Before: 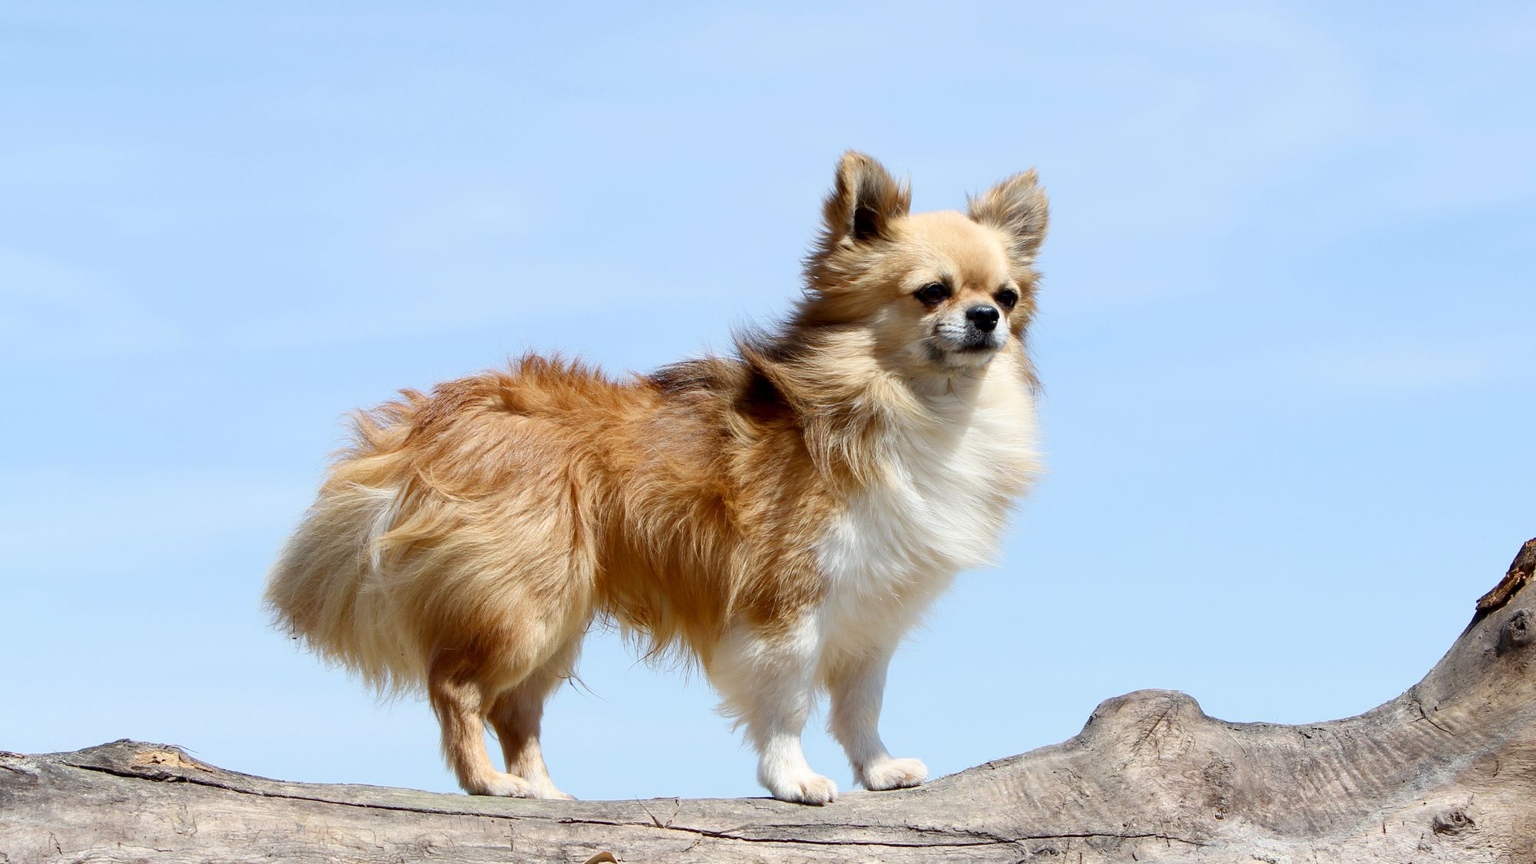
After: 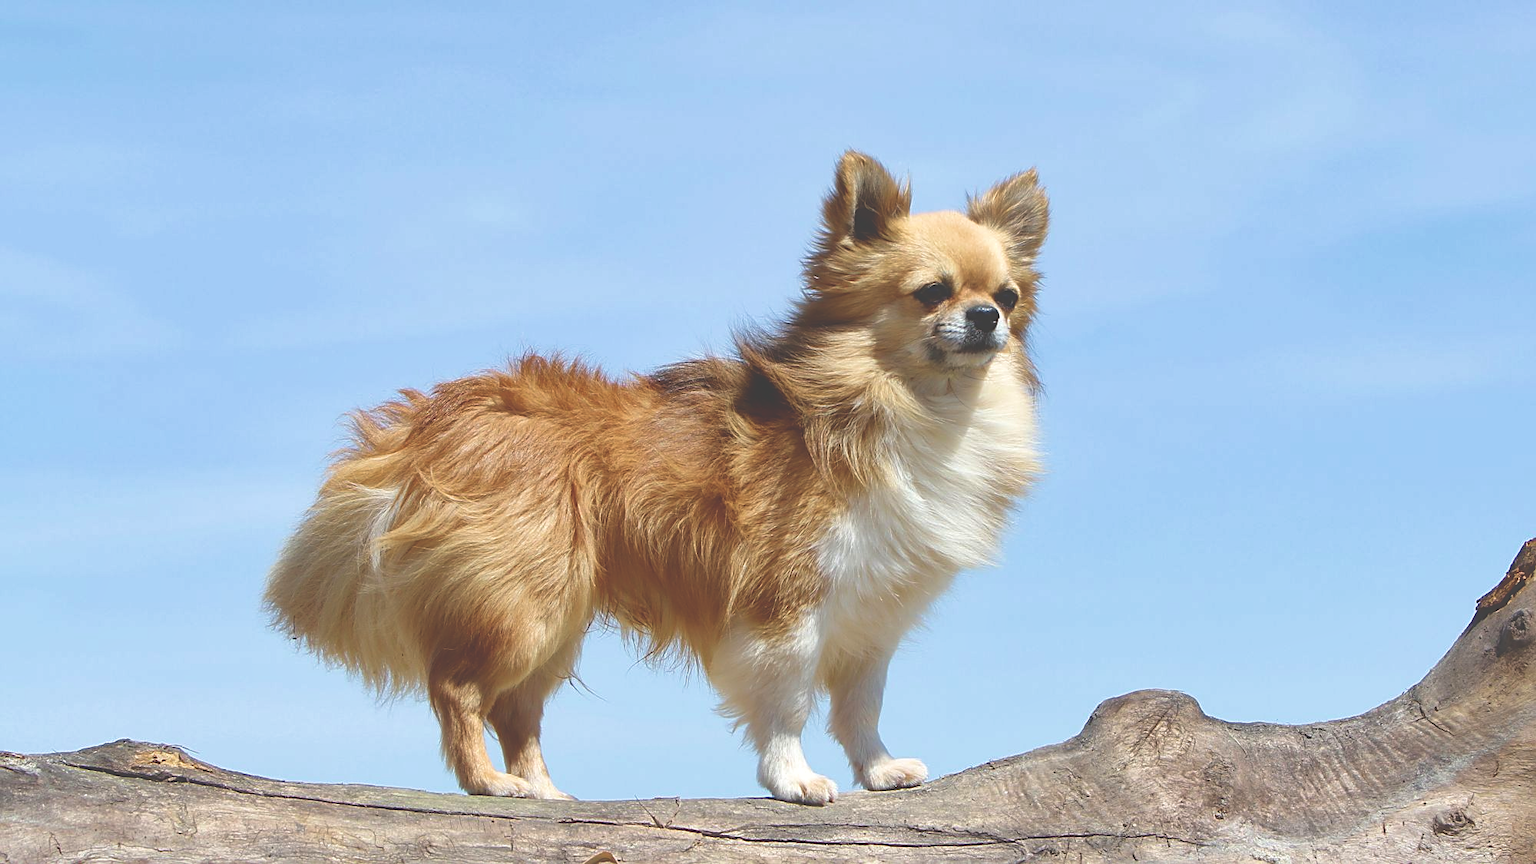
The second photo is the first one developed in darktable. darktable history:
shadows and highlights: on, module defaults
sharpen: on, module defaults
velvia: on, module defaults
exposure: black level correction -0.04, exposure 0.059 EV, compensate highlight preservation false
